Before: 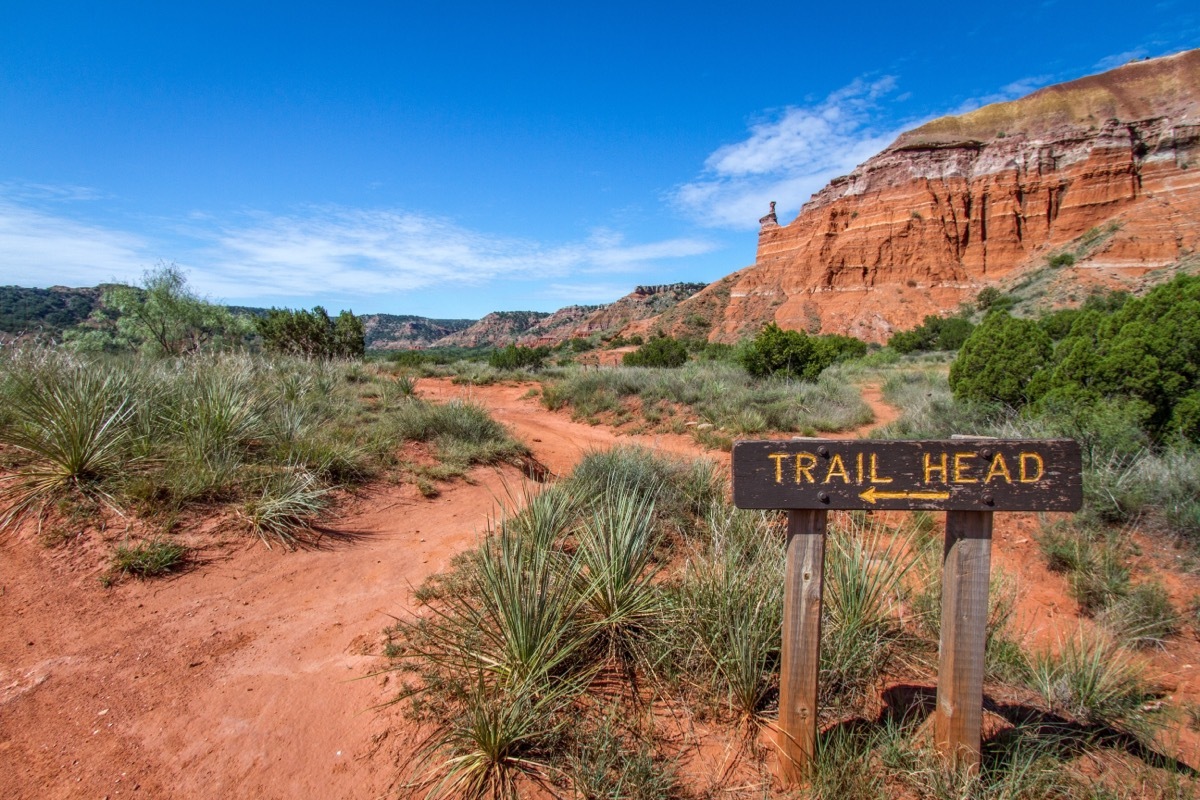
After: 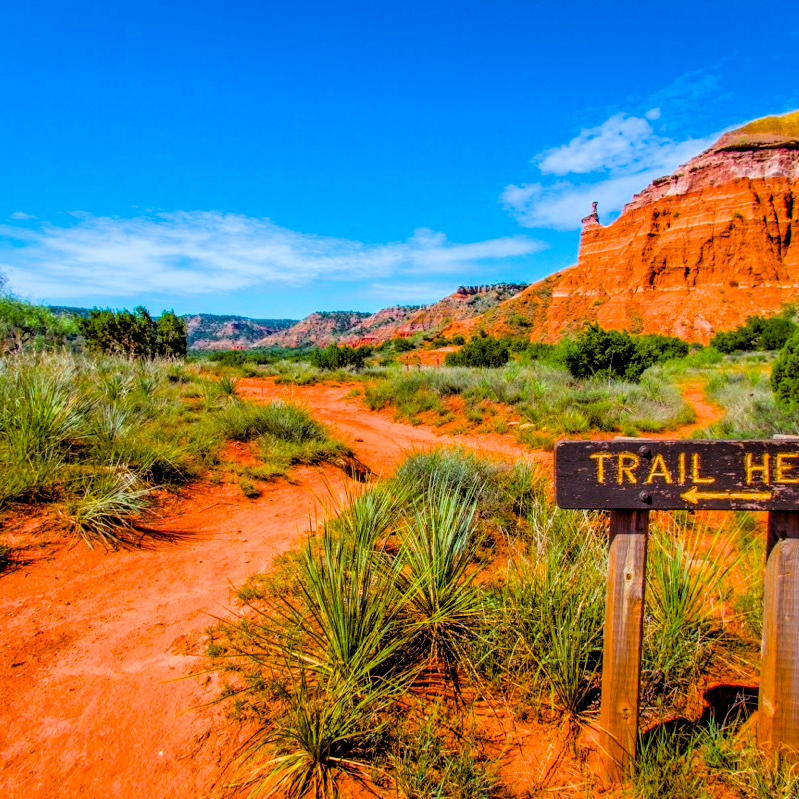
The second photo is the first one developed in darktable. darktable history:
crop and rotate: left 14.87%, right 18.493%
filmic rgb: black relative exposure -3.42 EV, white relative exposure 3.46 EV, threshold 5.95 EV, hardness 2.36, contrast 1.103, enable highlight reconstruction true
exposure: black level correction 0.001, exposure 0.5 EV, compensate highlight preservation false
contrast brightness saturation: contrast 0.035, saturation 0.162
color balance rgb: perceptual saturation grading › global saturation 64.59%, perceptual saturation grading › highlights 50.642%, perceptual saturation grading › shadows 29.715%, global vibrance 14.166%
